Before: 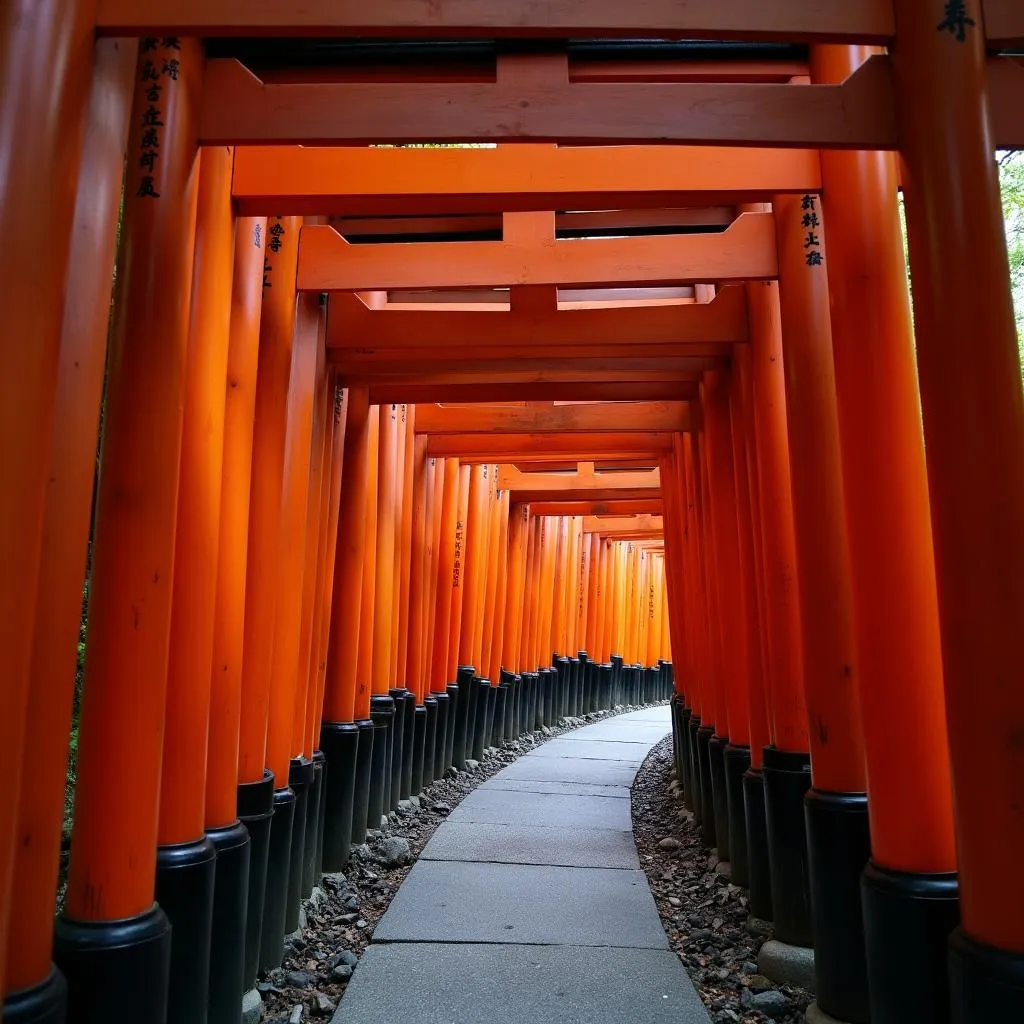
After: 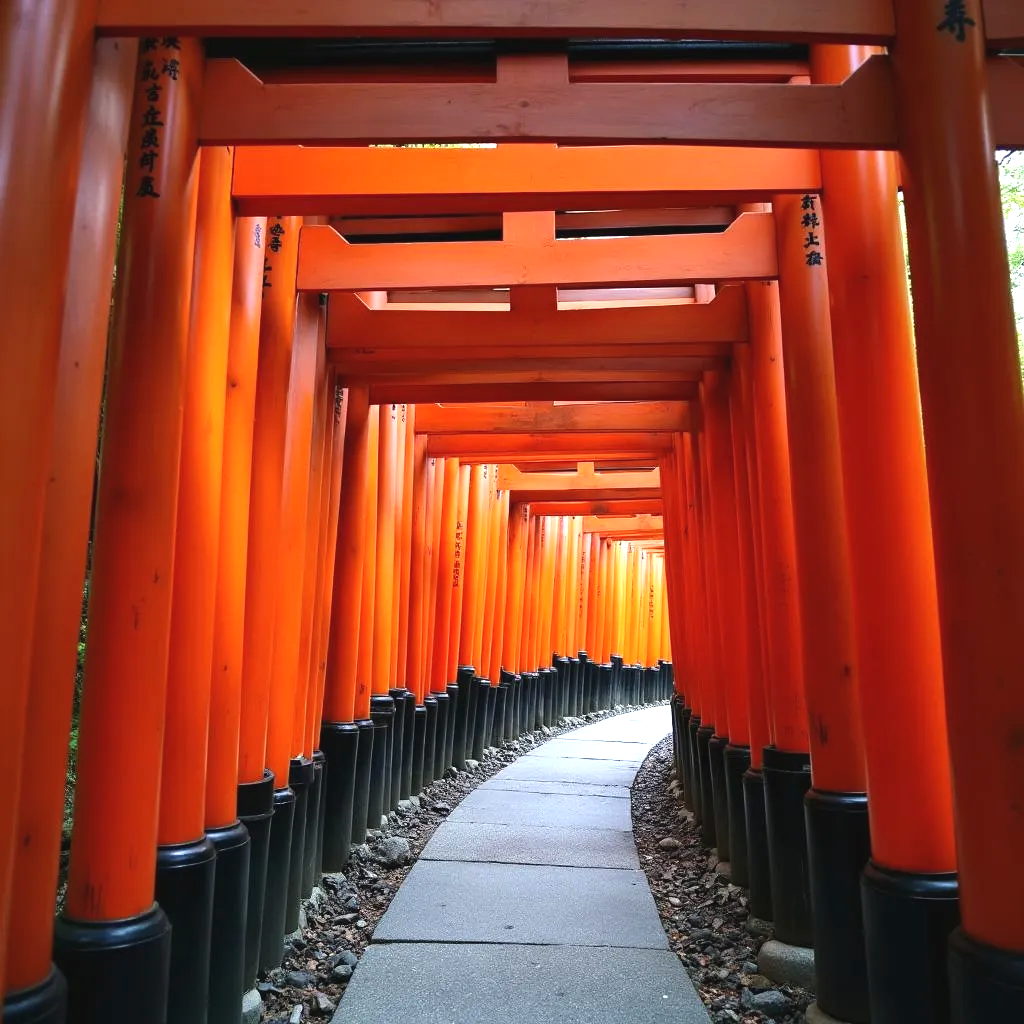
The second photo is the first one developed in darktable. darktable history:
exposure: black level correction -0.002, exposure 0.713 EV, compensate highlight preservation false
